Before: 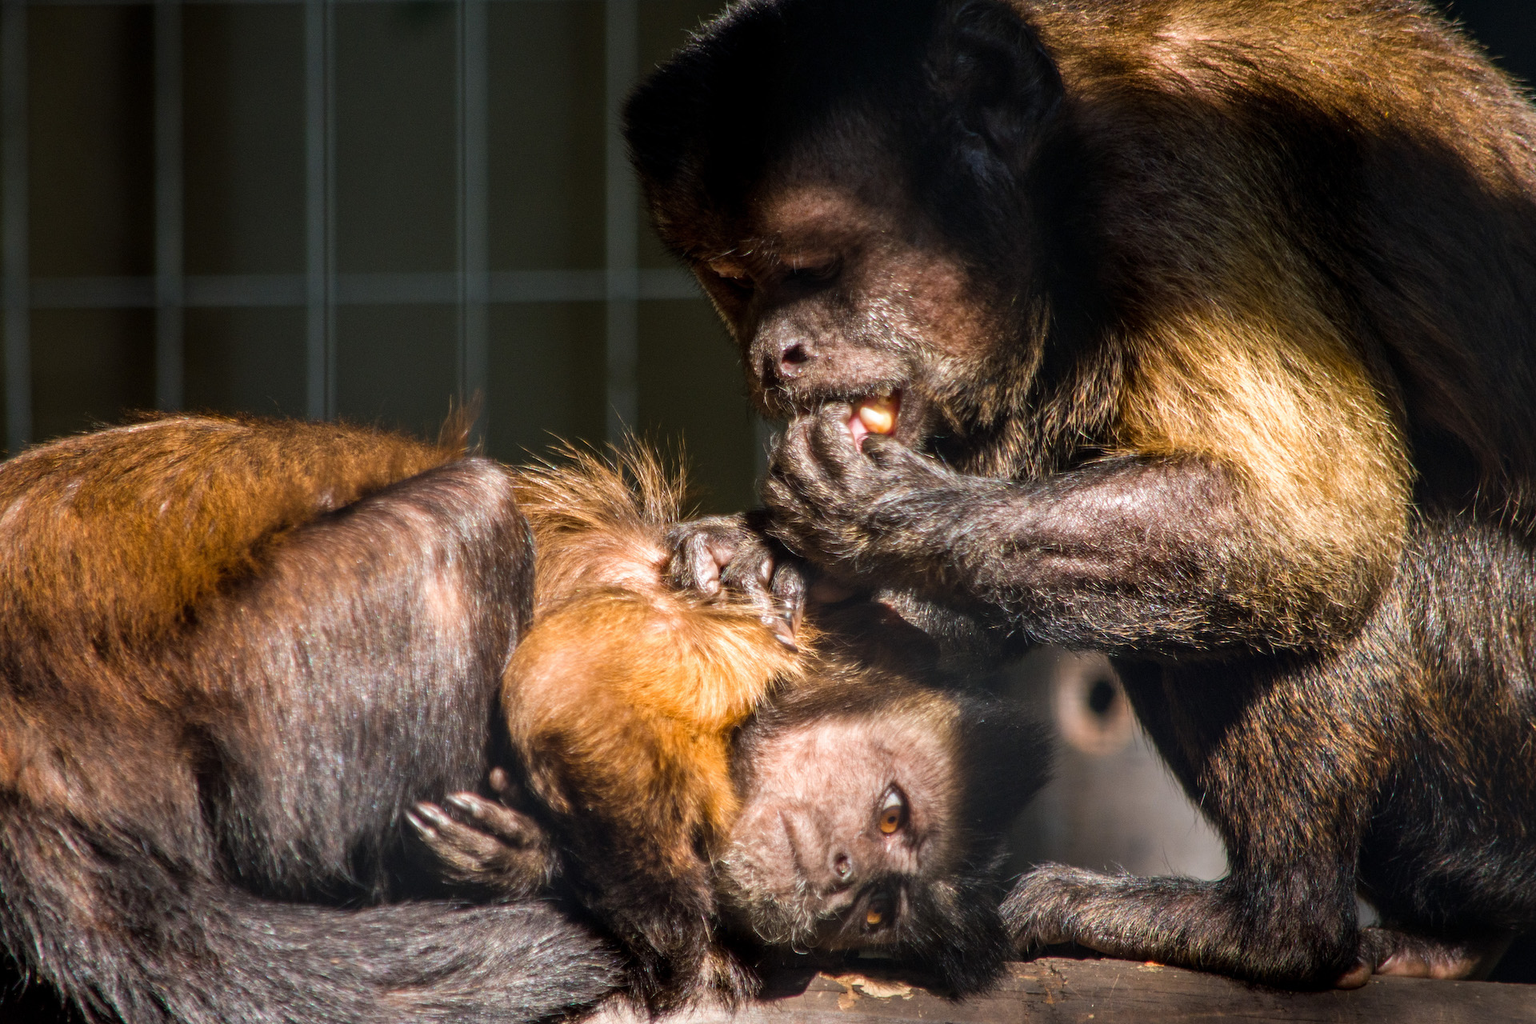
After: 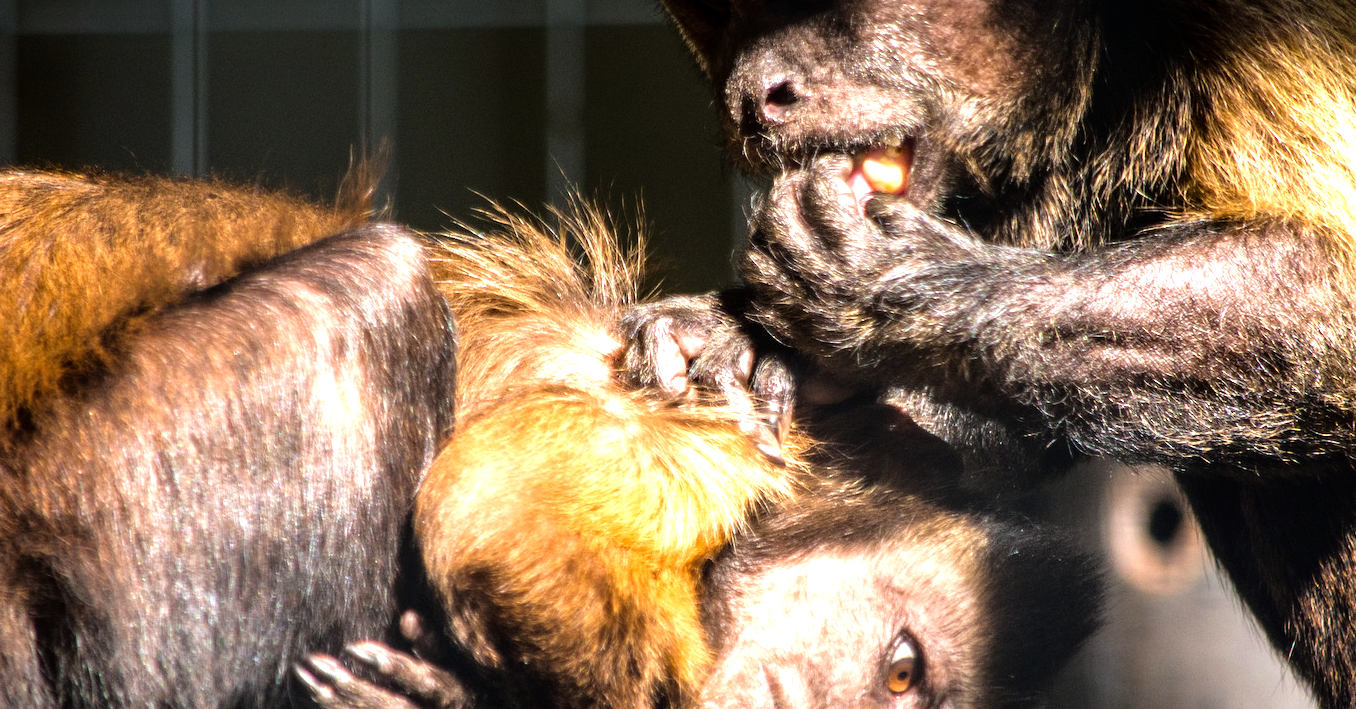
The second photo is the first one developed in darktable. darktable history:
tone equalizer: -8 EV -1.12 EV, -7 EV -1.03 EV, -6 EV -0.871 EV, -5 EV -0.553 EV, -3 EV 0.576 EV, -2 EV 0.897 EV, -1 EV 0.994 EV, +0 EV 1.07 EV
crop: left 11.075%, top 27.309%, right 18.279%, bottom 17.299%
